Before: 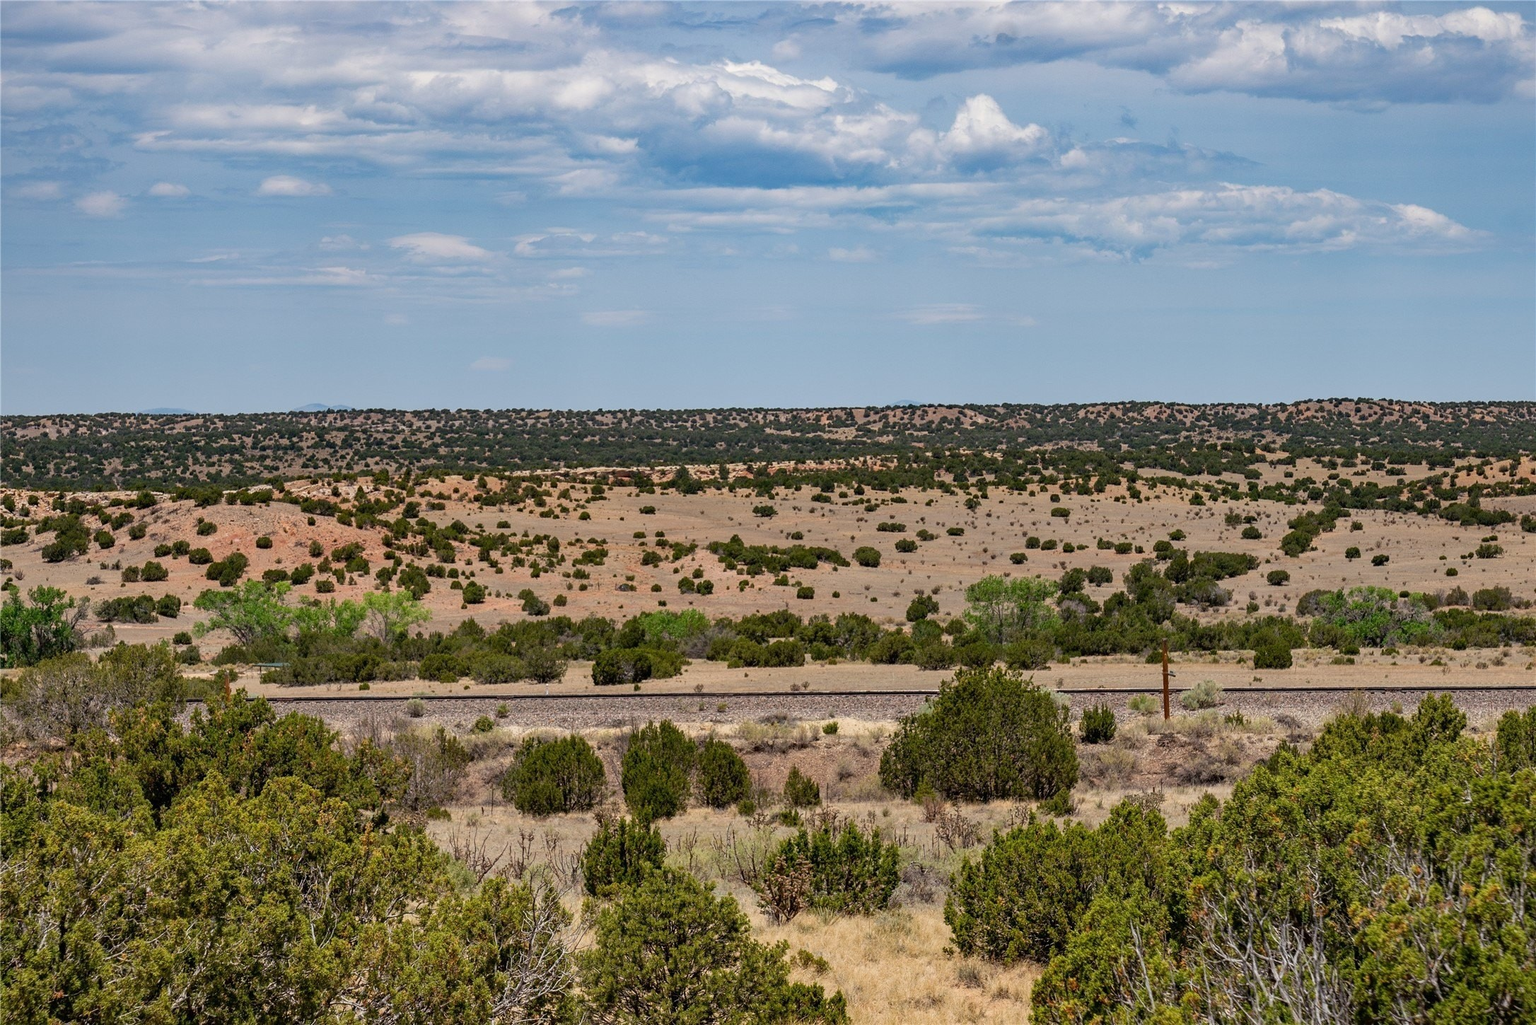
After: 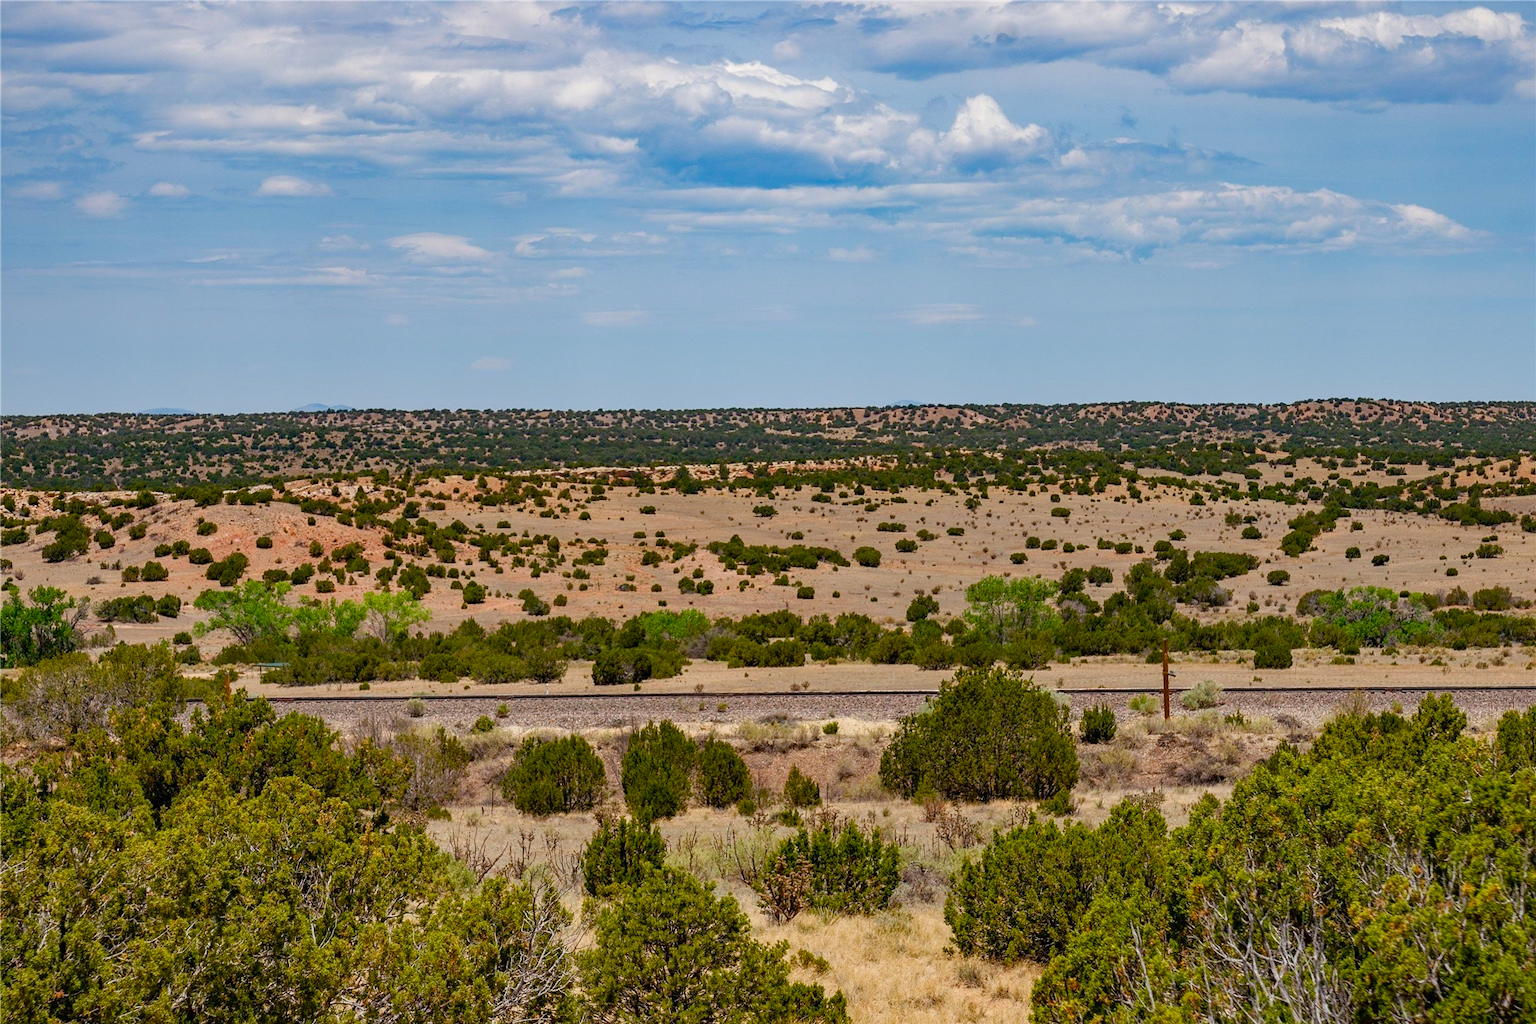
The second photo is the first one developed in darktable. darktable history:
color balance rgb: power › luminance 1.546%, perceptual saturation grading › global saturation 20%, perceptual saturation grading › highlights -25.496%, perceptual saturation grading › shadows 49.377%, global vibrance 20%
exposure: compensate exposure bias true, compensate highlight preservation false
